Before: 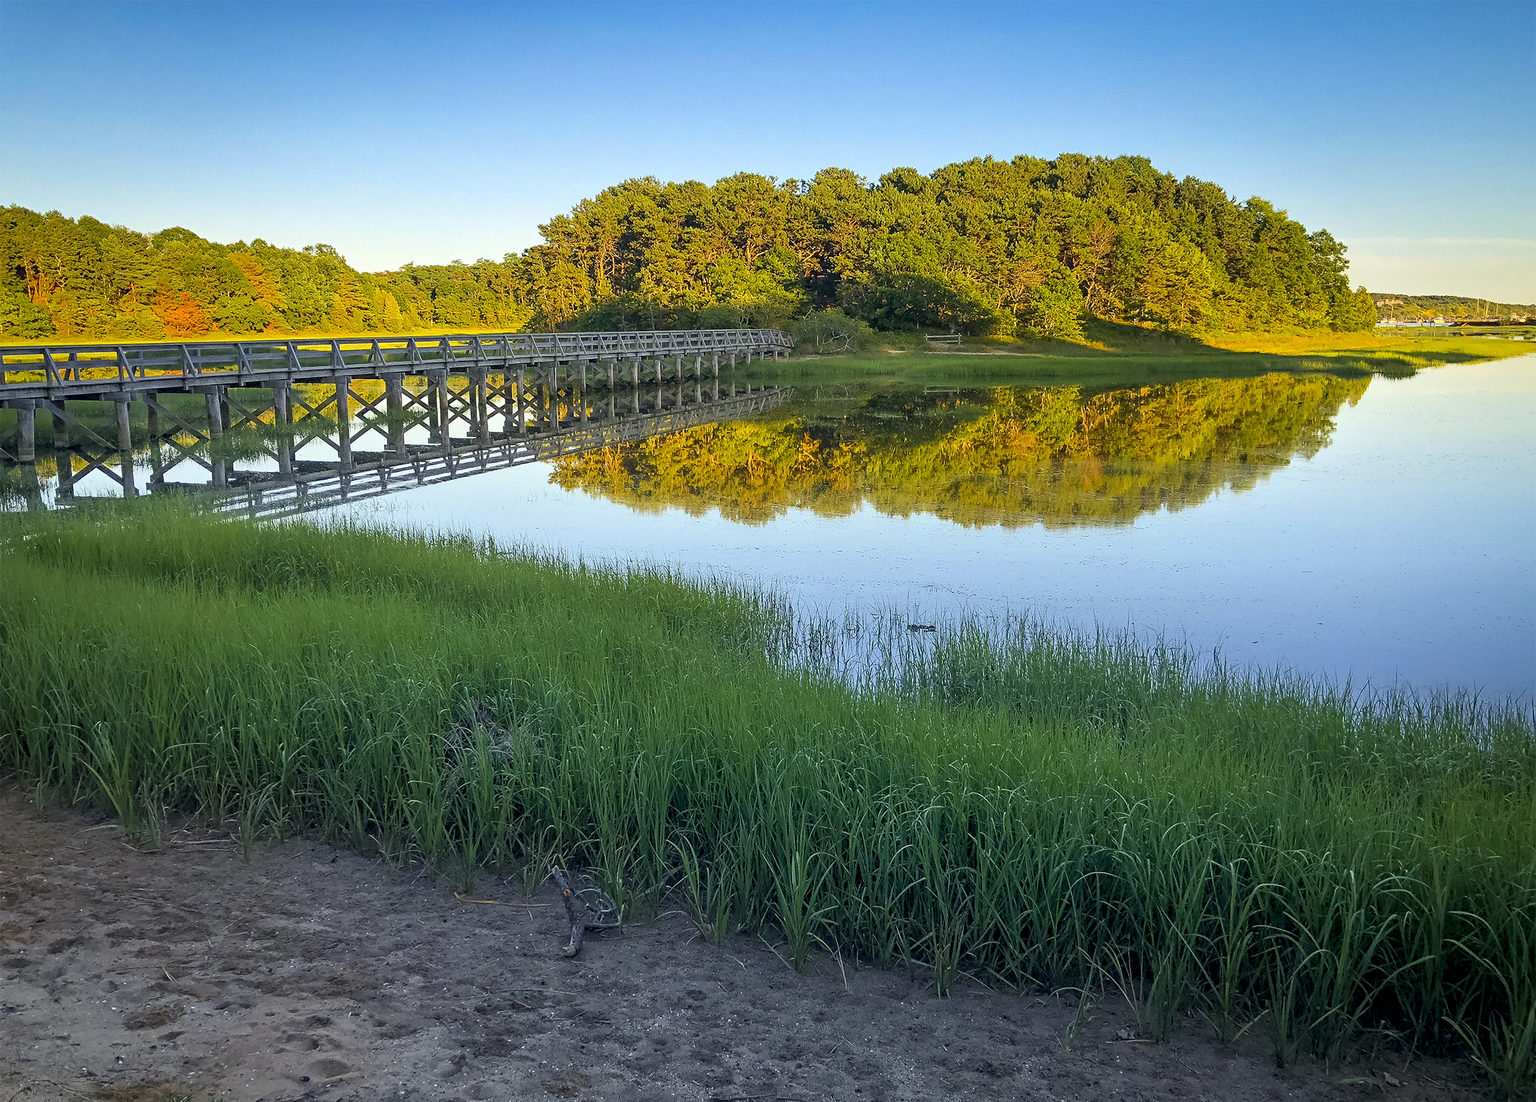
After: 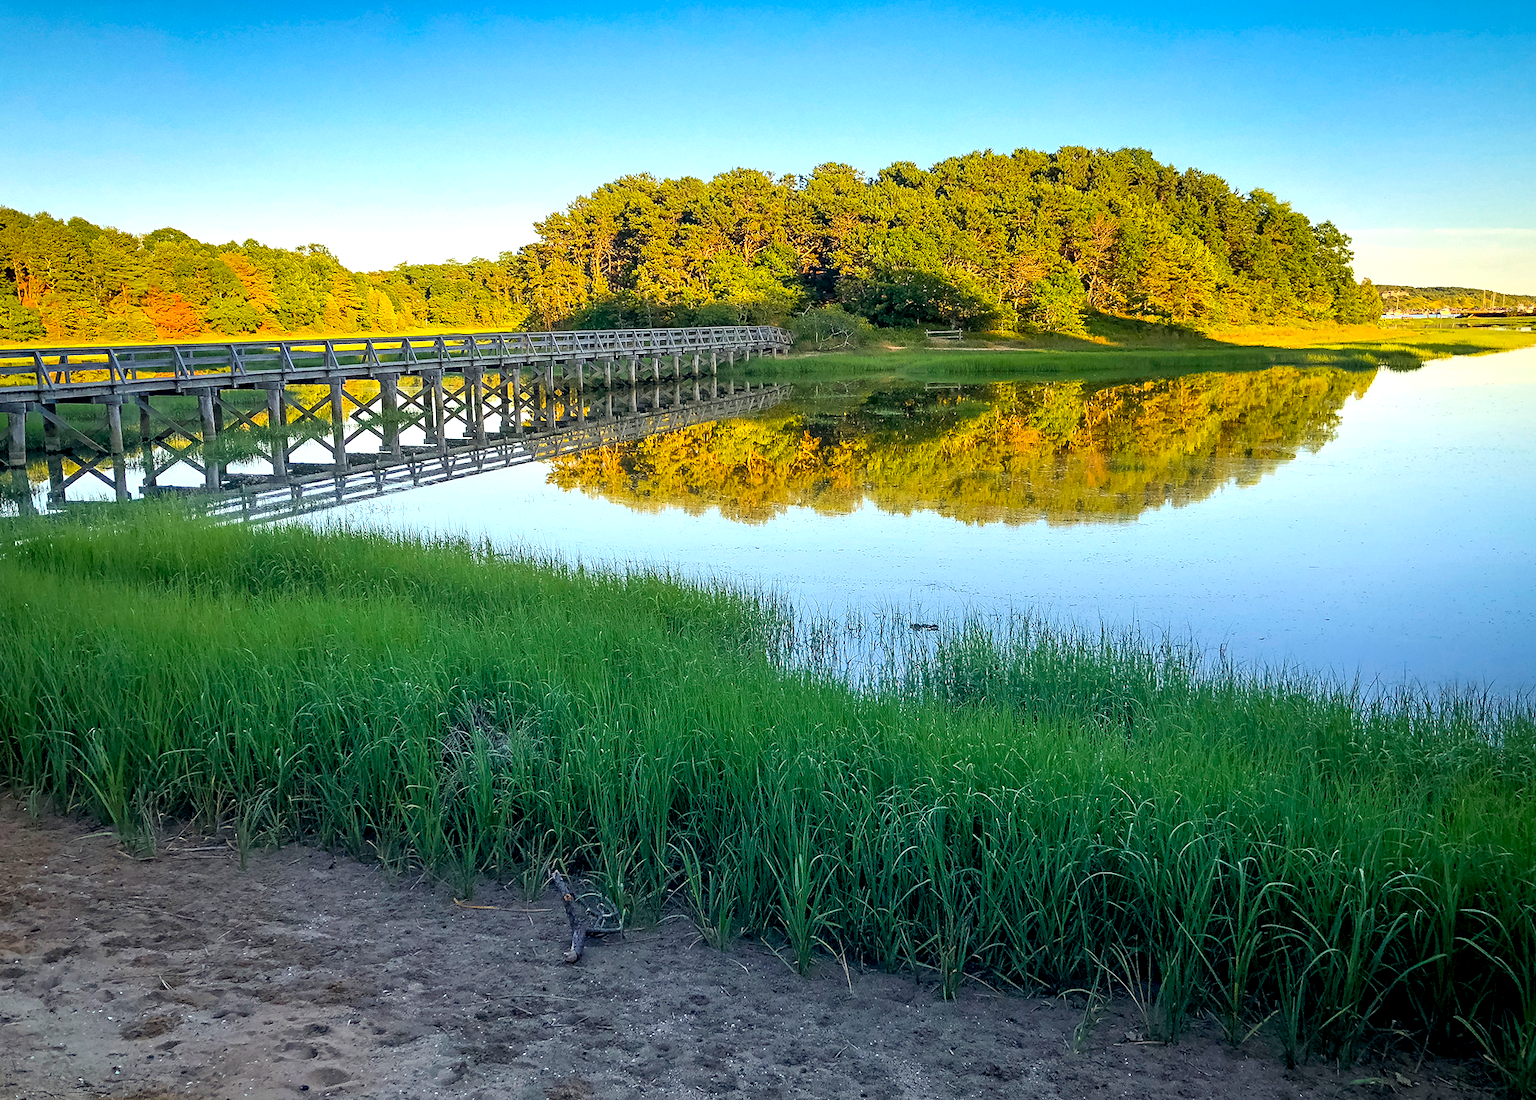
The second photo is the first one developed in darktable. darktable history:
rotate and perspective: rotation -0.45°, automatic cropping original format, crop left 0.008, crop right 0.992, crop top 0.012, crop bottom 0.988
exposure: black level correction 0.005, exposure 0.417 EV, compensate highlight preservation false
